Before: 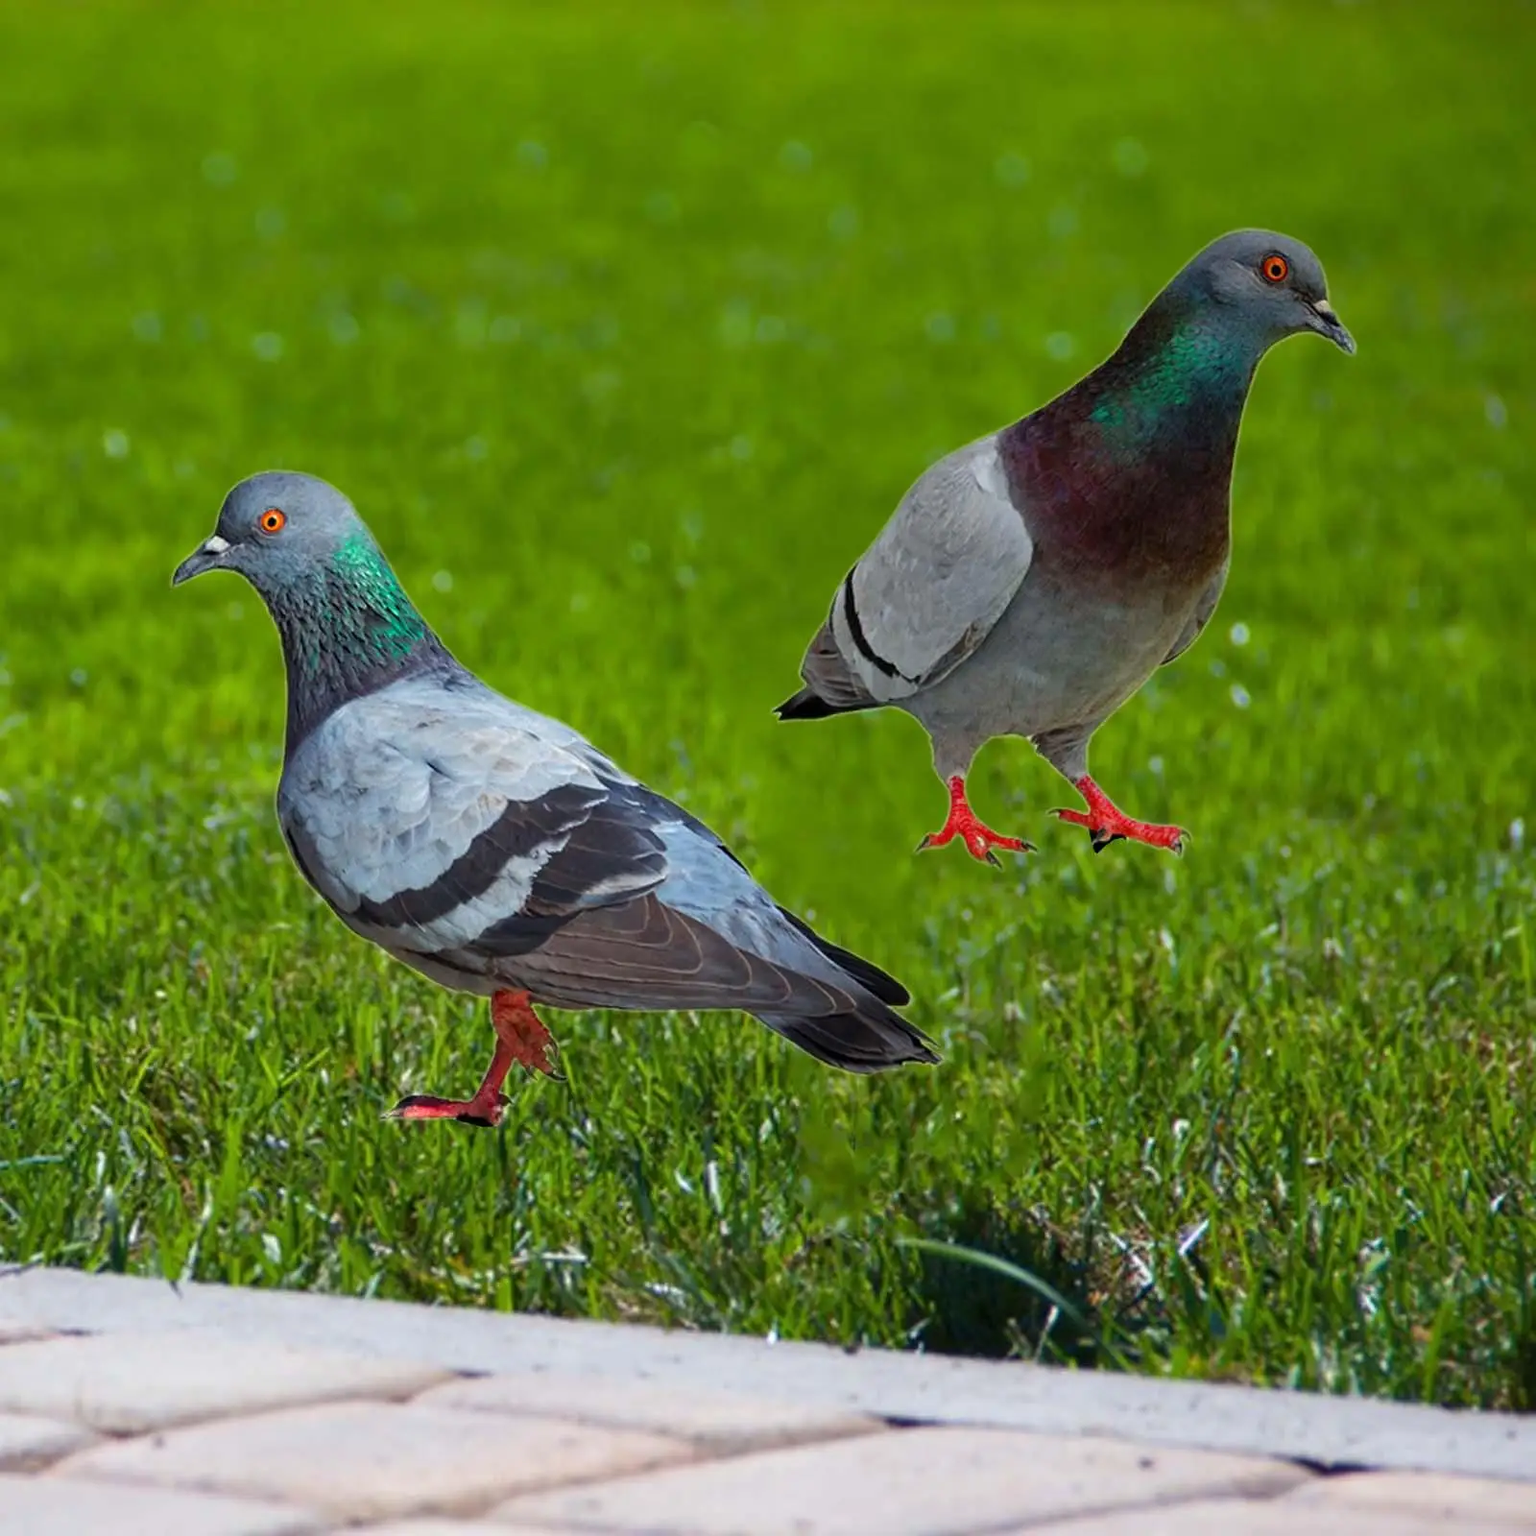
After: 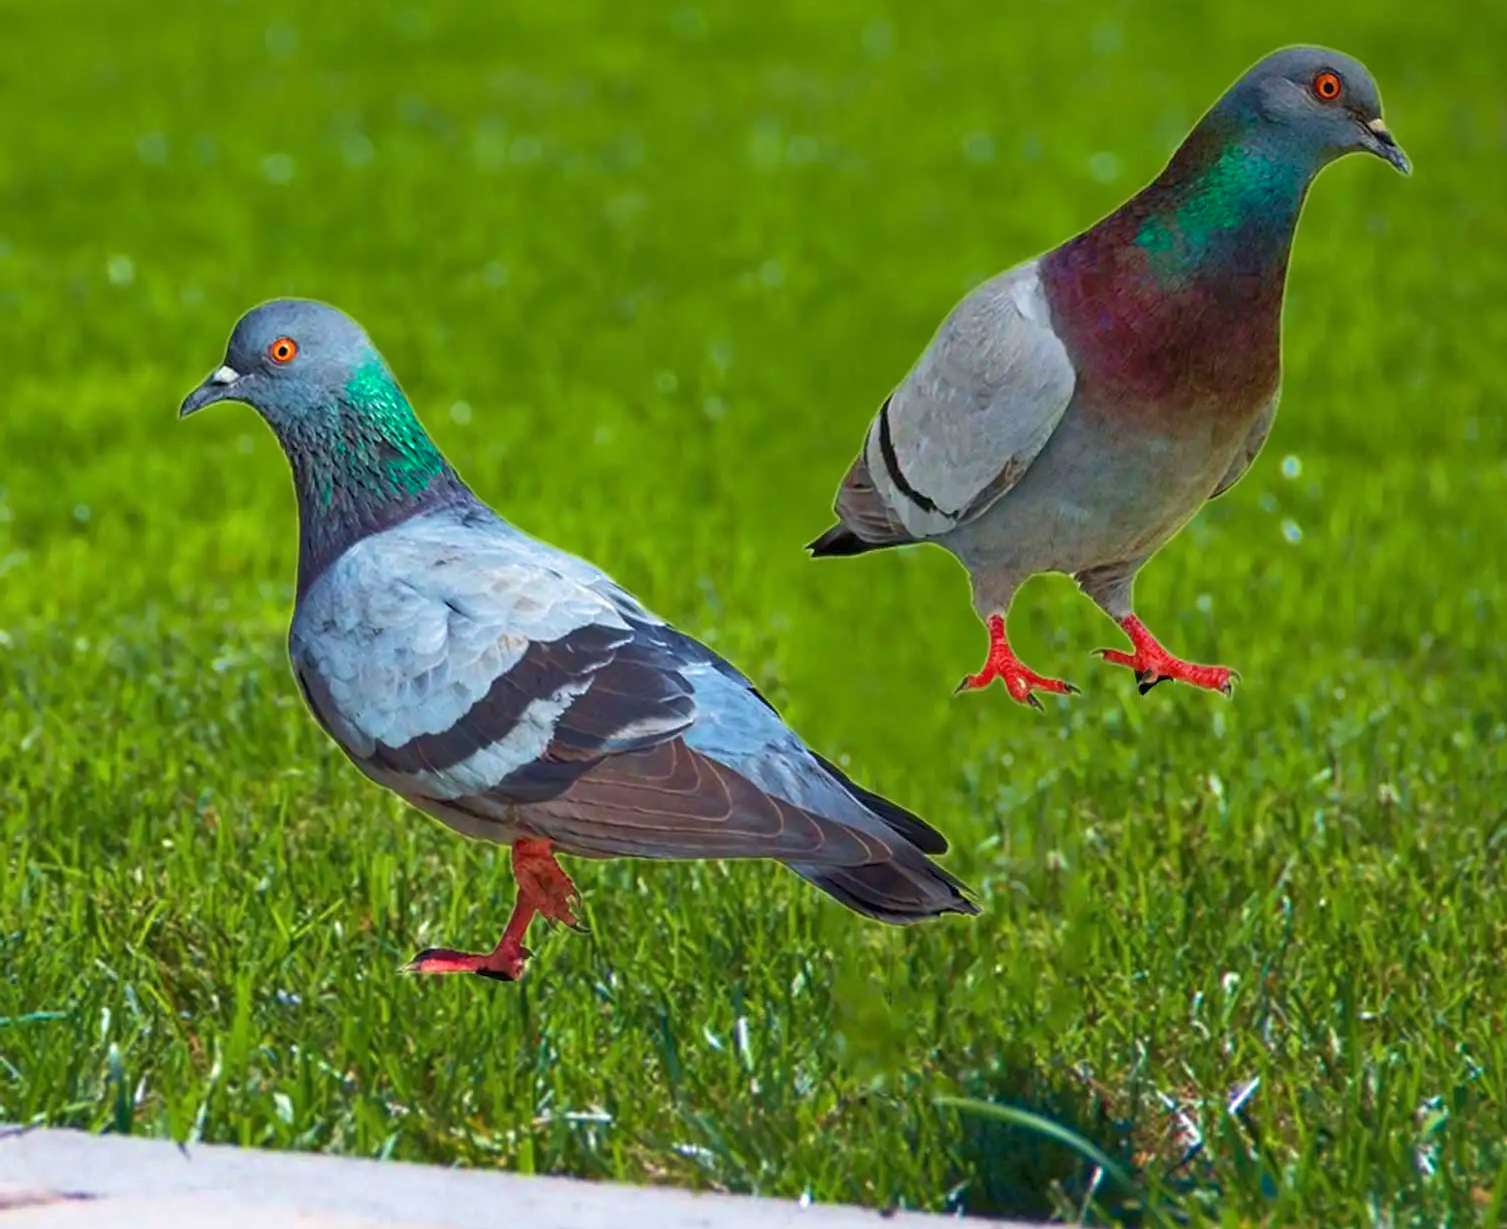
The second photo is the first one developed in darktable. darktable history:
crop and rotate: angle 0.072°, top 12.025%, right 5.662%, bottom 11.008%
velvia: strength 49.54%
tone equalizer: -8 EV -0.019 EV, -7 EV 0.008 EV, -6 EV -0.006 EV, -5 EV 0.007 EV, -4 EV -0.048 EV, -3 EV -0.234 EV, -2 EV -0.678 EV, -1 EV -0.991 EV, +0 EV -0.979 EV
exposure: exposure 1.211 EV, compensate highlight preservation false
